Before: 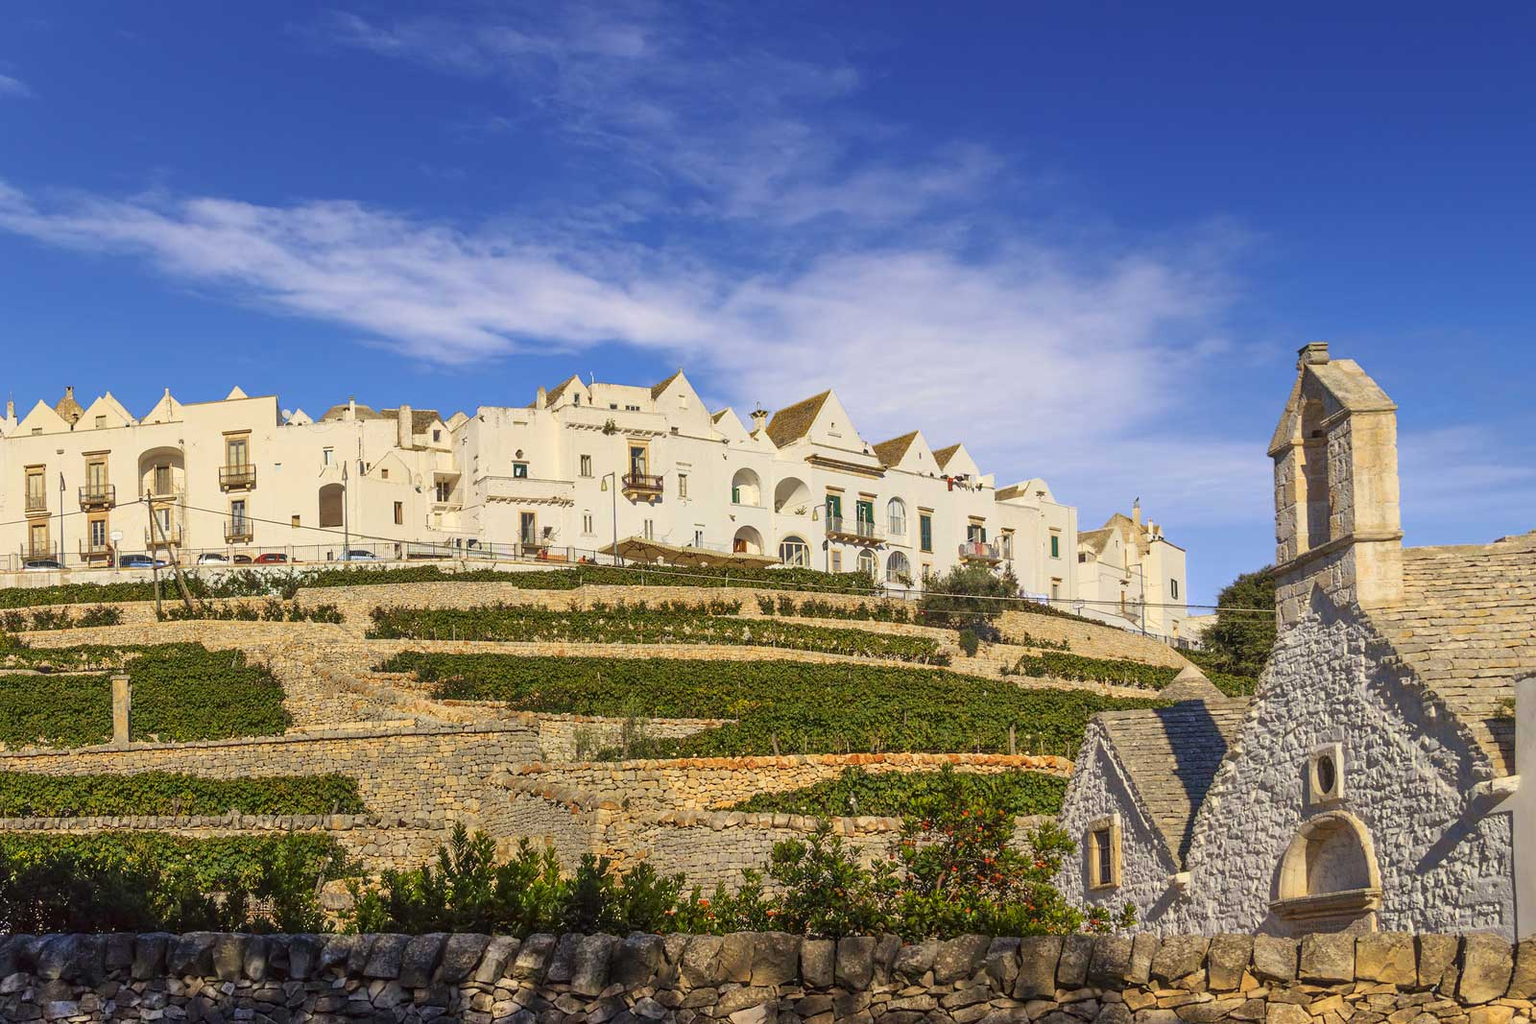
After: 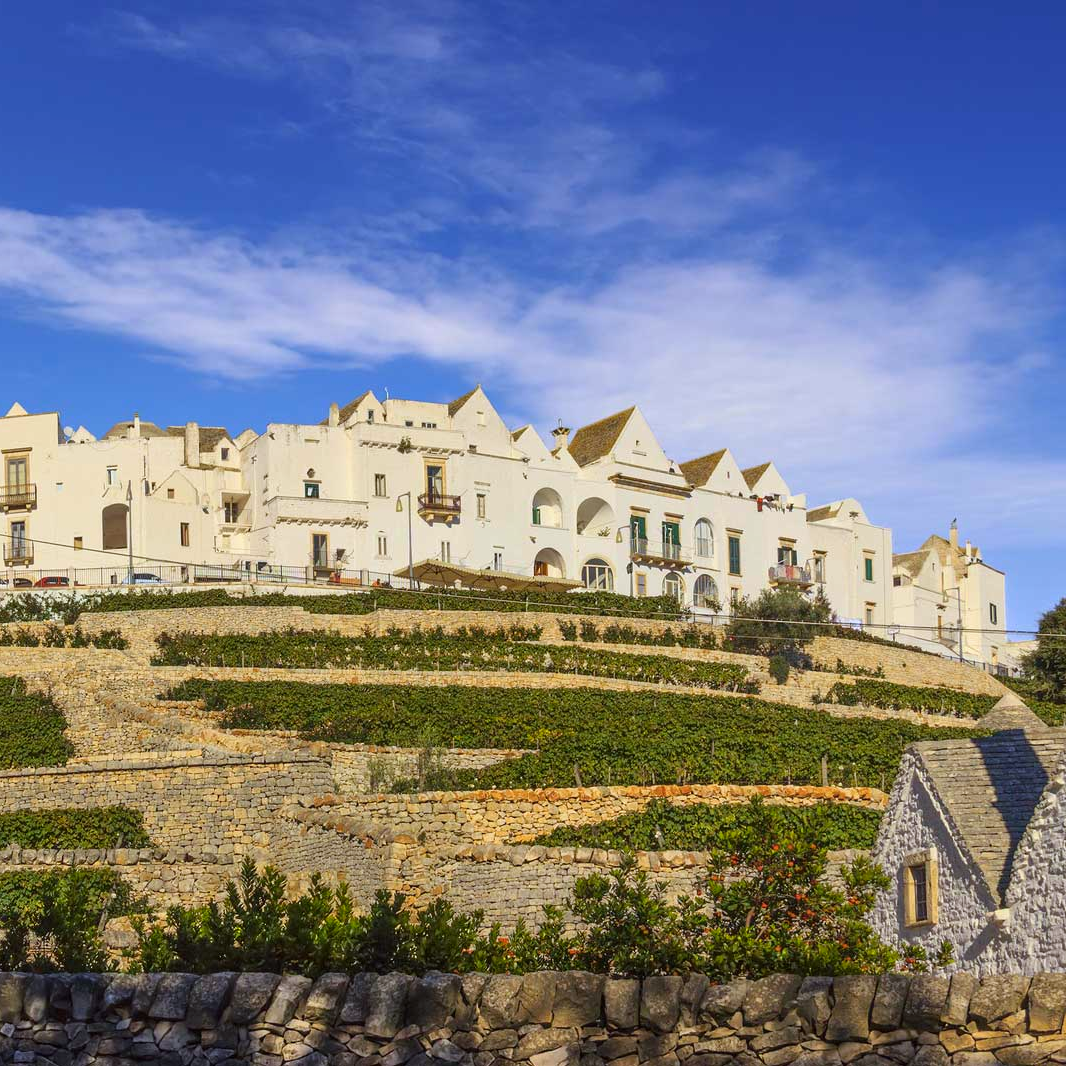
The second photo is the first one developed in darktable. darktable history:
white balance: red 0.98, blue 1.034
crop and rotate: left 14.436%, right 18.898%
color balance rgb: global vibrance 20%
tone equalizer: on, module defaults
